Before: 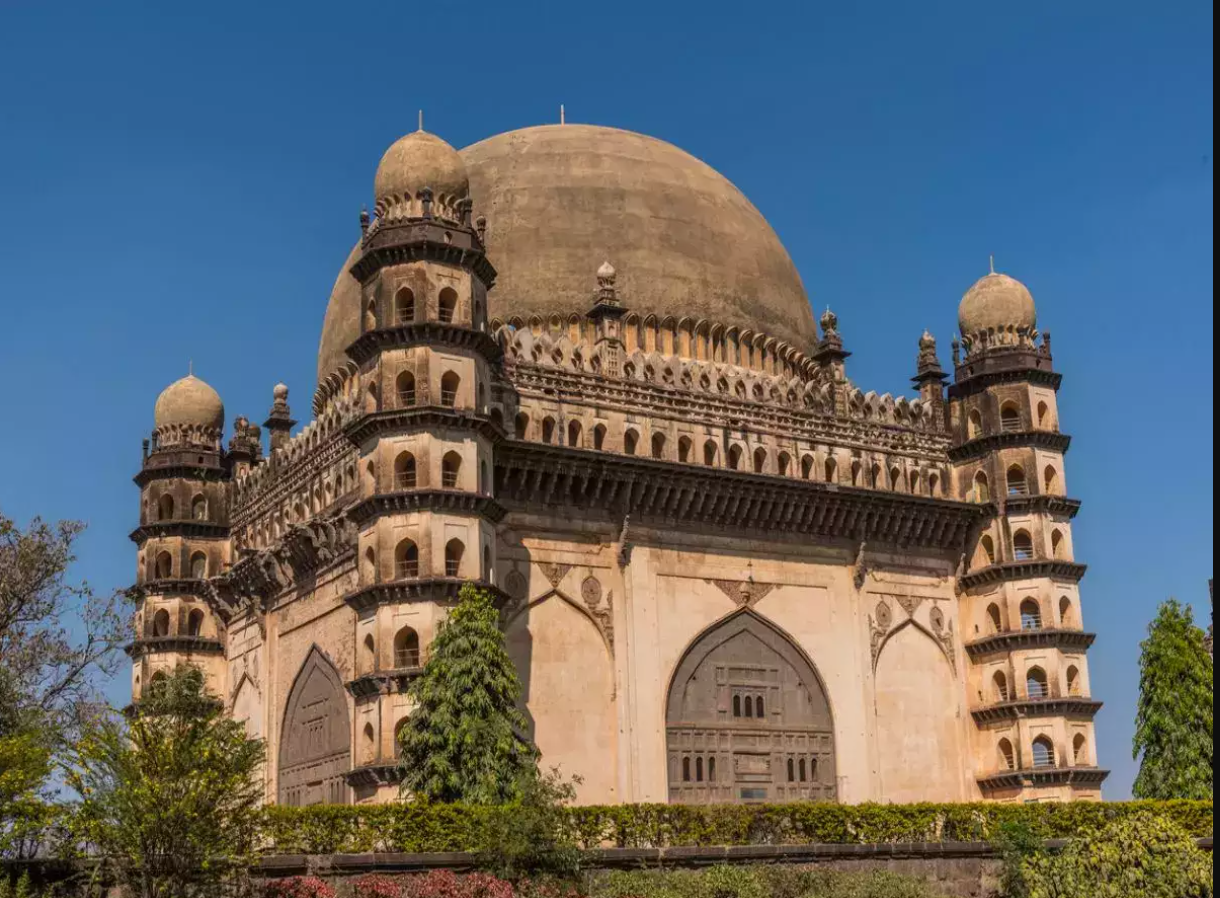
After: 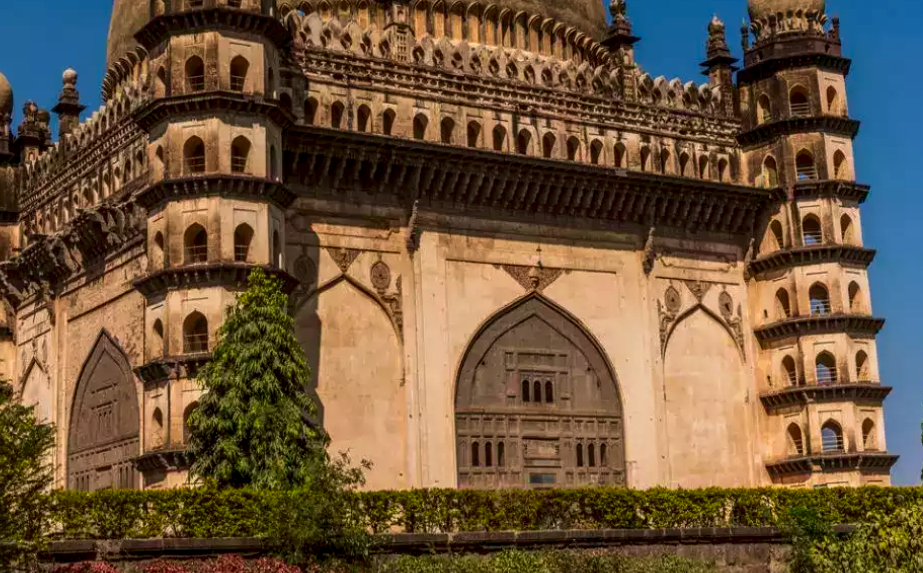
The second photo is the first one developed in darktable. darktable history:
crop and rotate: left 17.299%, top 35.115%, right 7.015%, bottom 1.024%
contrast brightness saturation: contrast 0.07, brightness -0.14, saturation 0.11
local contrast: on, module defaults
velvia: on, module defaults
